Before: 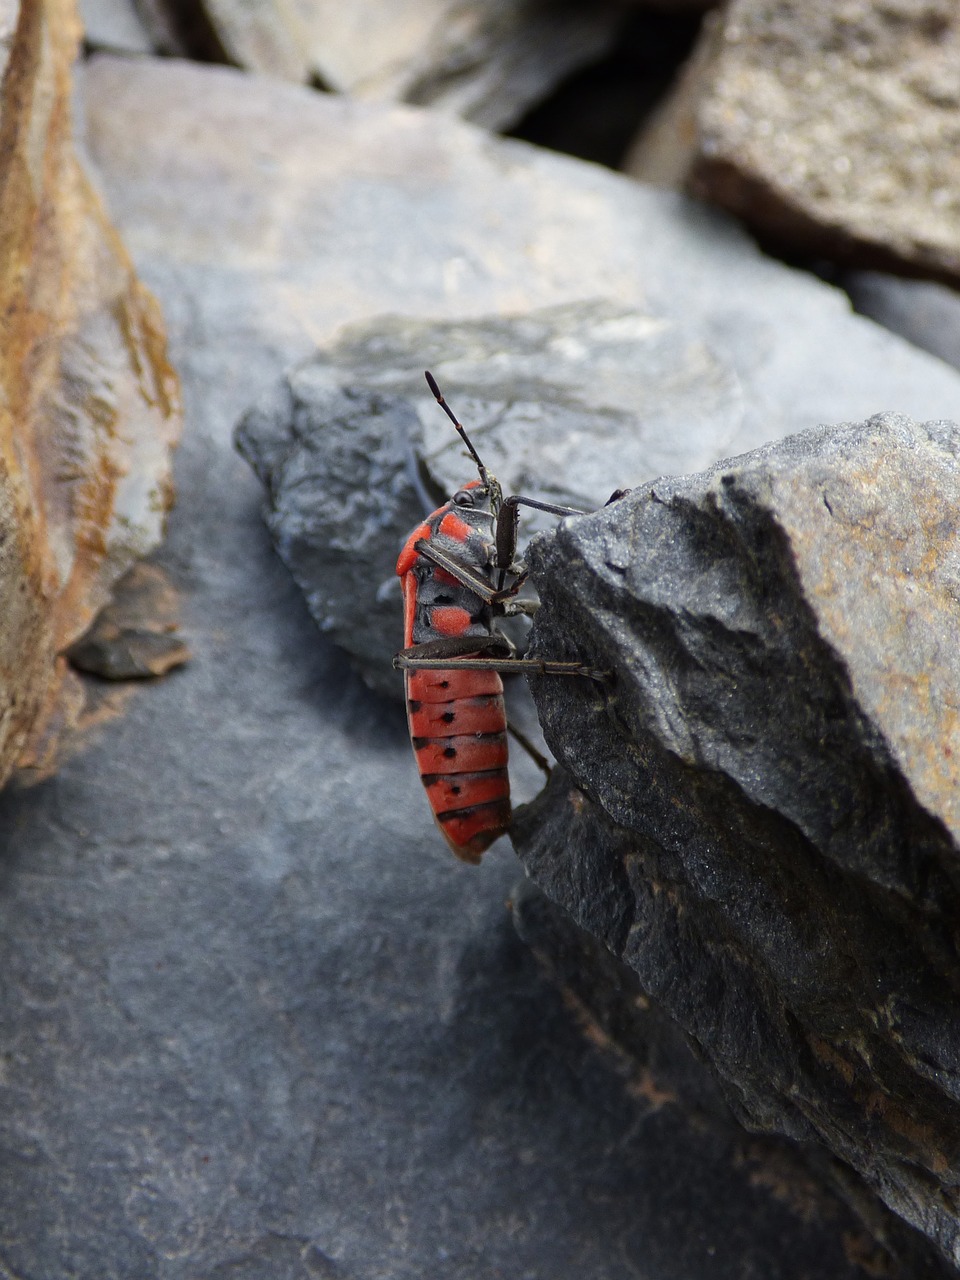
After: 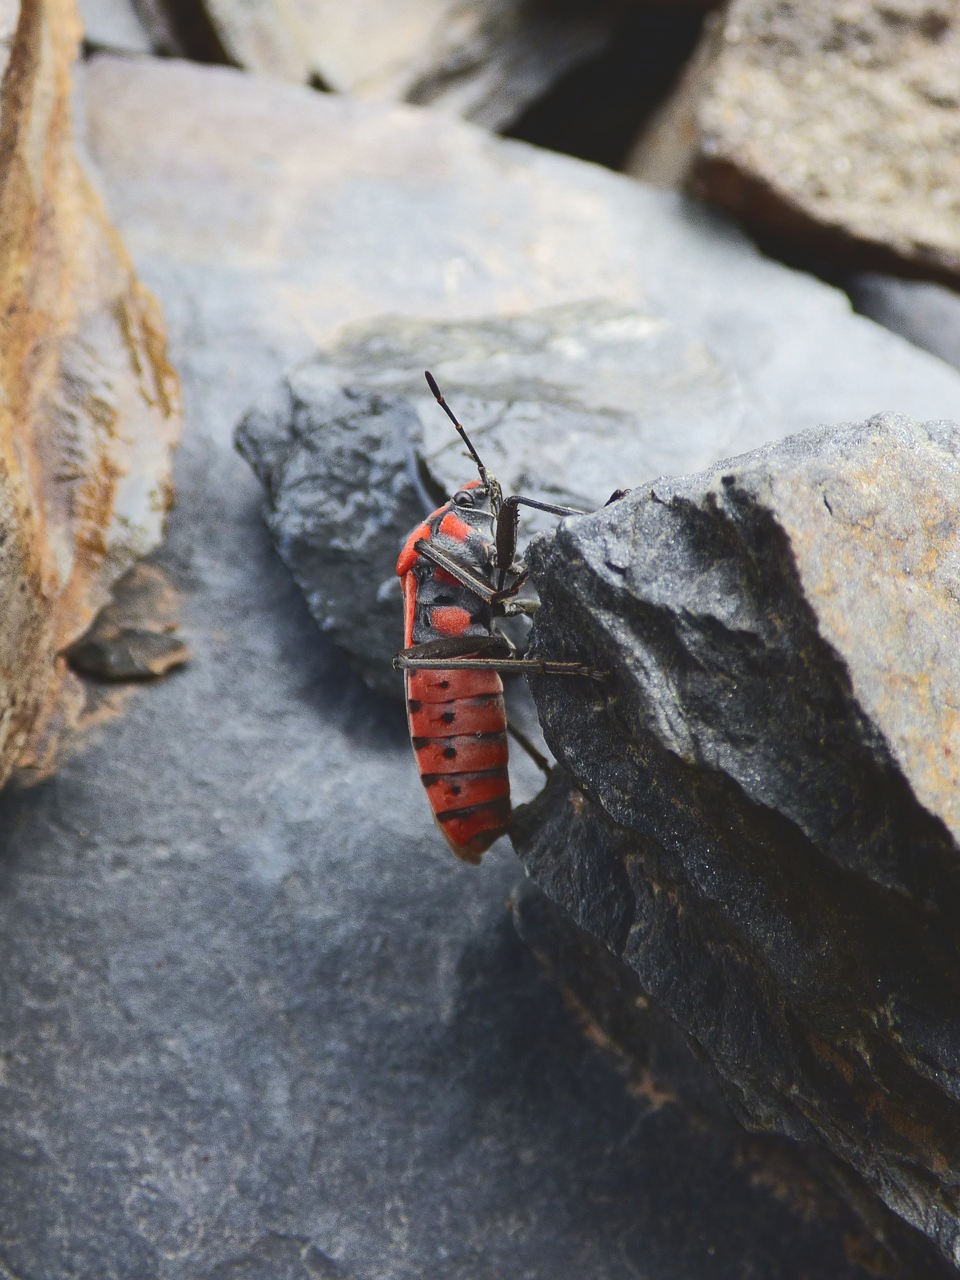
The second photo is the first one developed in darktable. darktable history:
tone curve: curves: ch0 [(0, 0) (0.003, 0.126) (0.011, 0.129) (0.025, 0.129) (0.044, 0.136) (0.069, 0.145) (0.1, 0.162) (0.136, 0.182) (0.177, 0.211) (0.224, 0.254) (0.277, 0.307) (0.335, 0.366) (0.399, 0.441) (0.468, 0.533) (0.543, 0.624) (0.623, 0.702) (0.709, 0.774) (0.801, 0.835) (0.898, 0.904) (1, 1)], color space Lab, independent channels, preserve colors none
